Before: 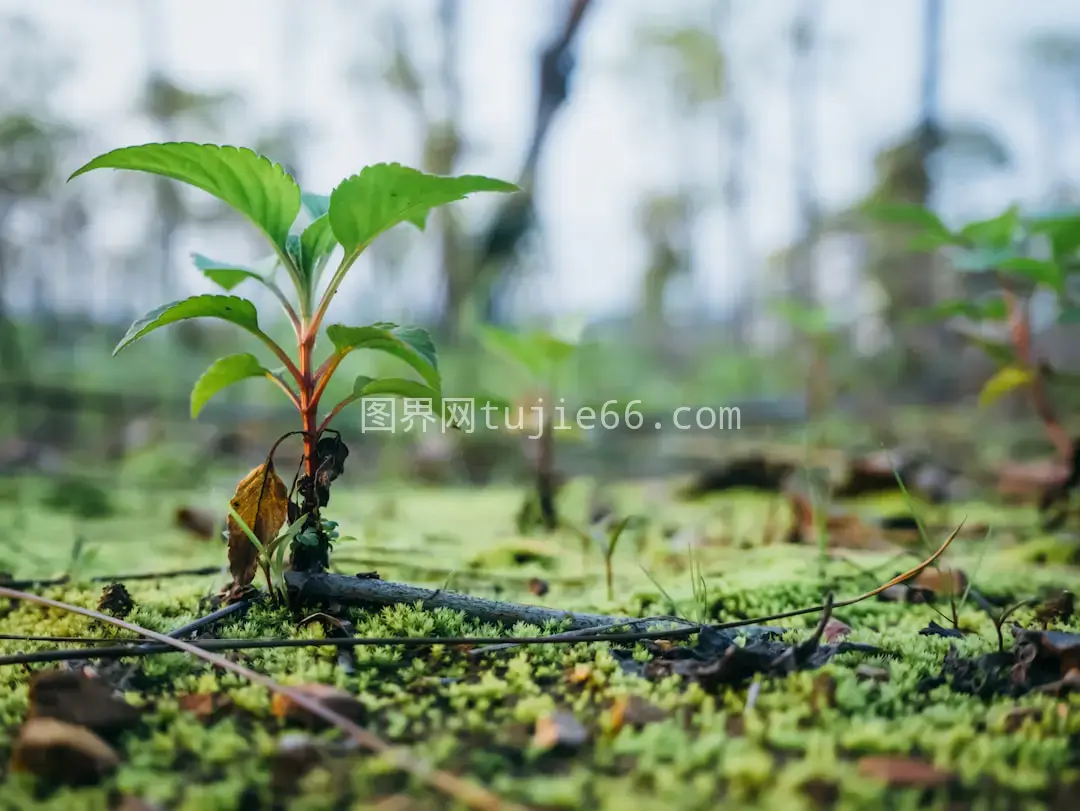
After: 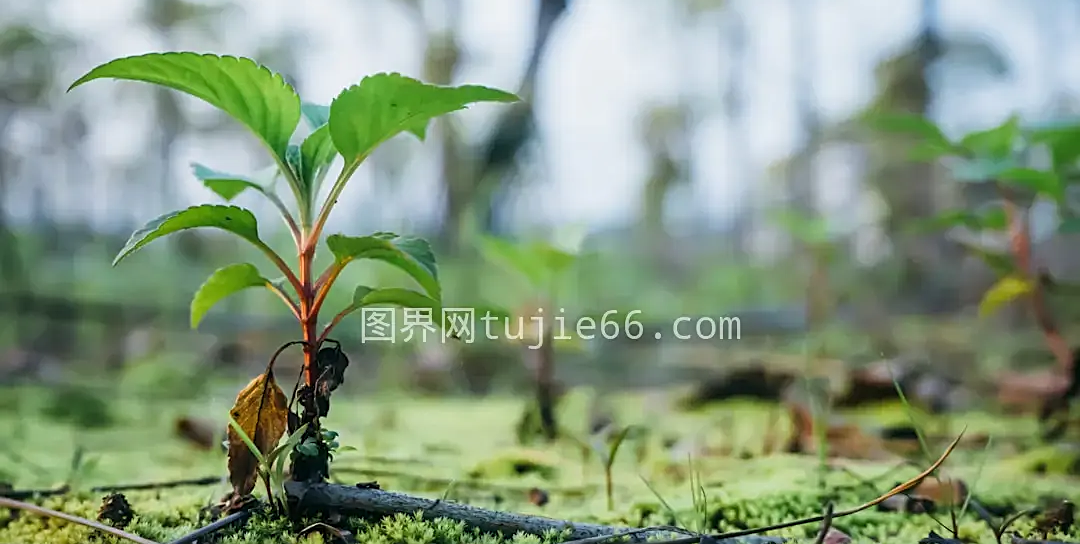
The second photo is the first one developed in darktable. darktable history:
crop: top 11.154%, bottom 21.703%
tone equalizer: mask exposure compensation -0.493 EV
sharpen: on, module defaults
